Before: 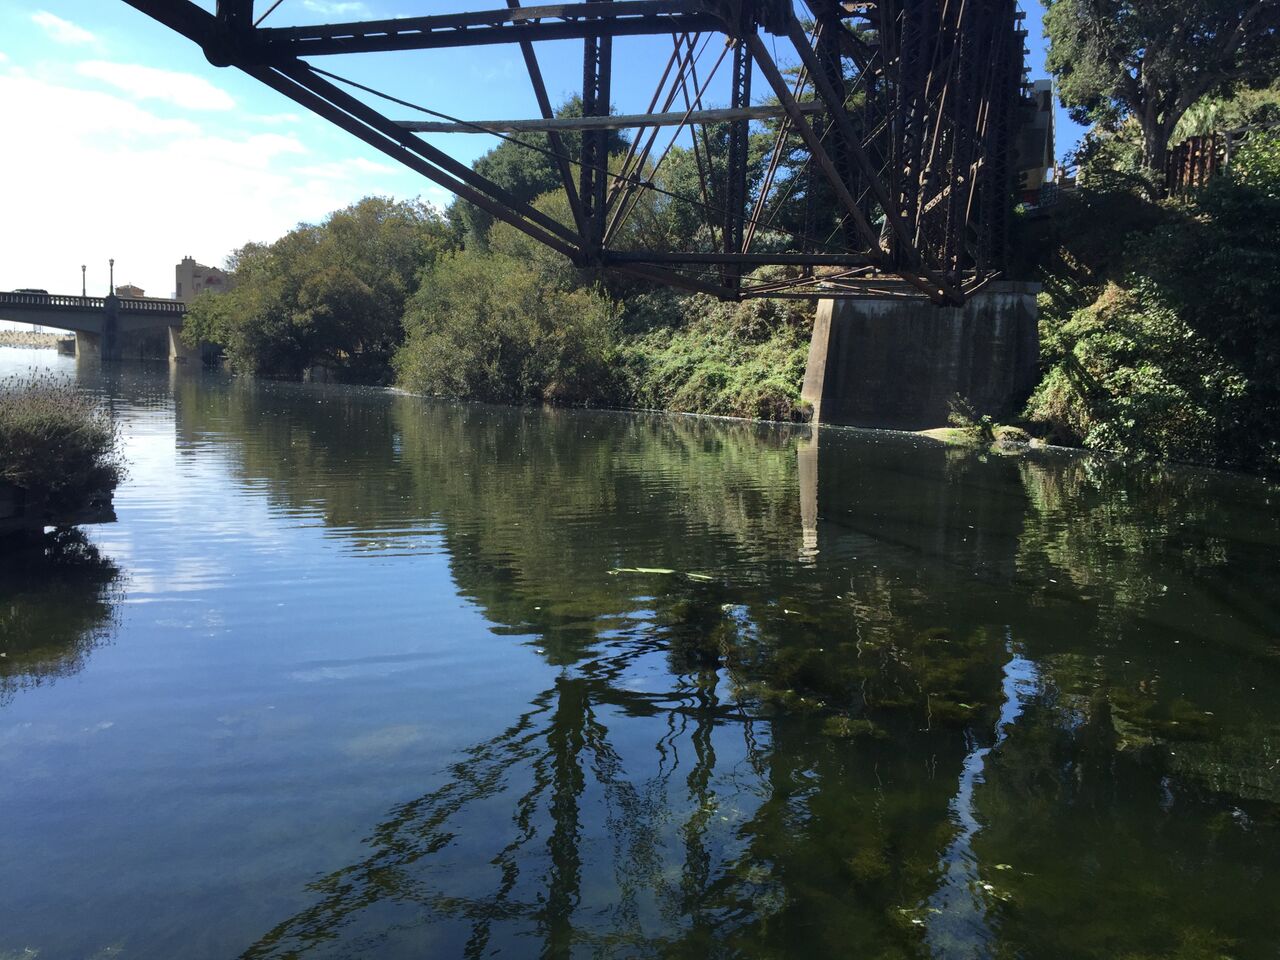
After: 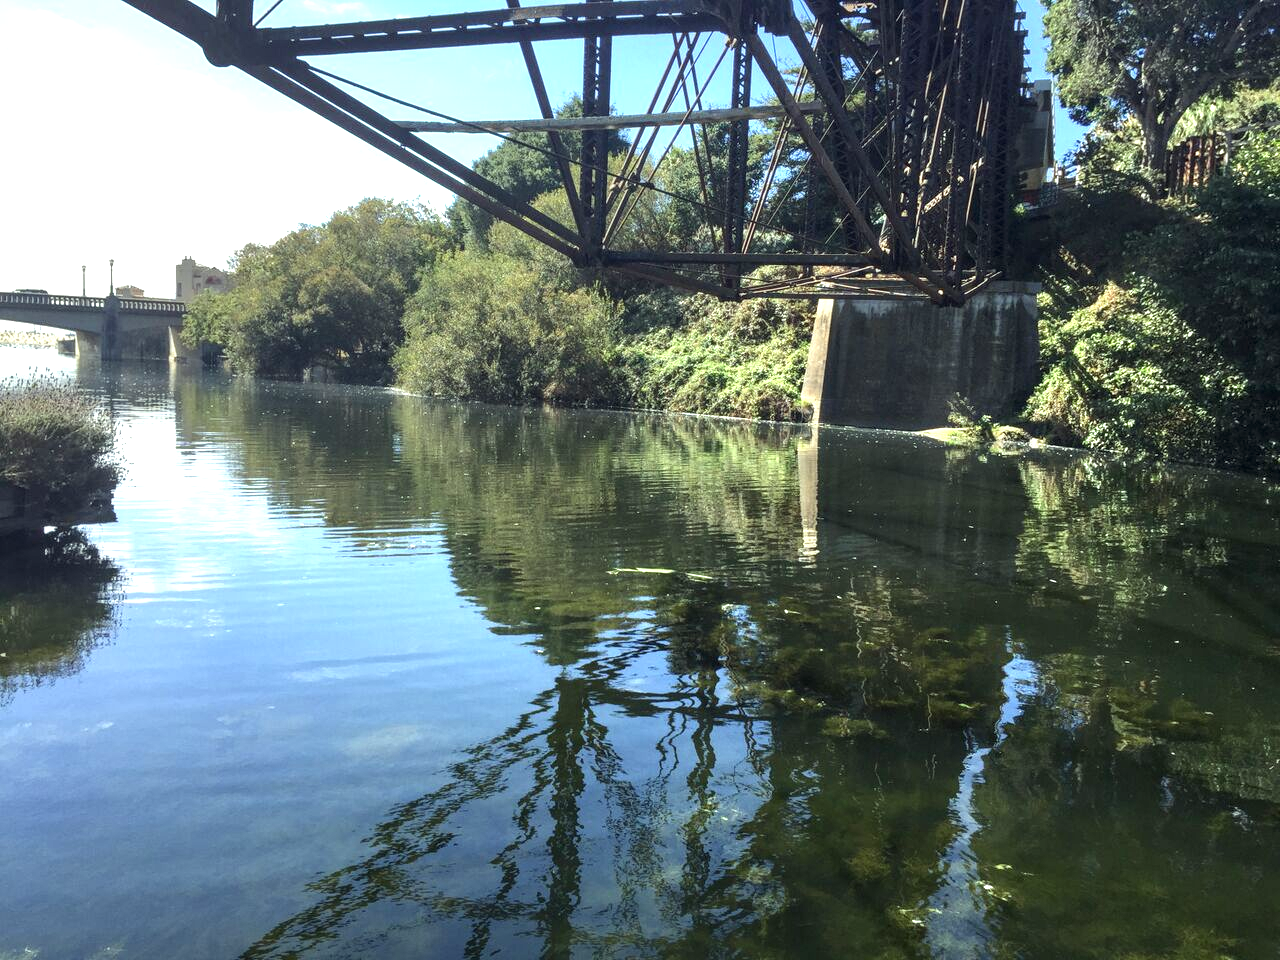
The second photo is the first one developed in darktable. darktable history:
exposure: exposure 1.001 EV, compensate highlight preservation false
color correction: highlights a* -4.57, highlights b* 5.05, saturation 0.944
local contrast: on, module defaults
